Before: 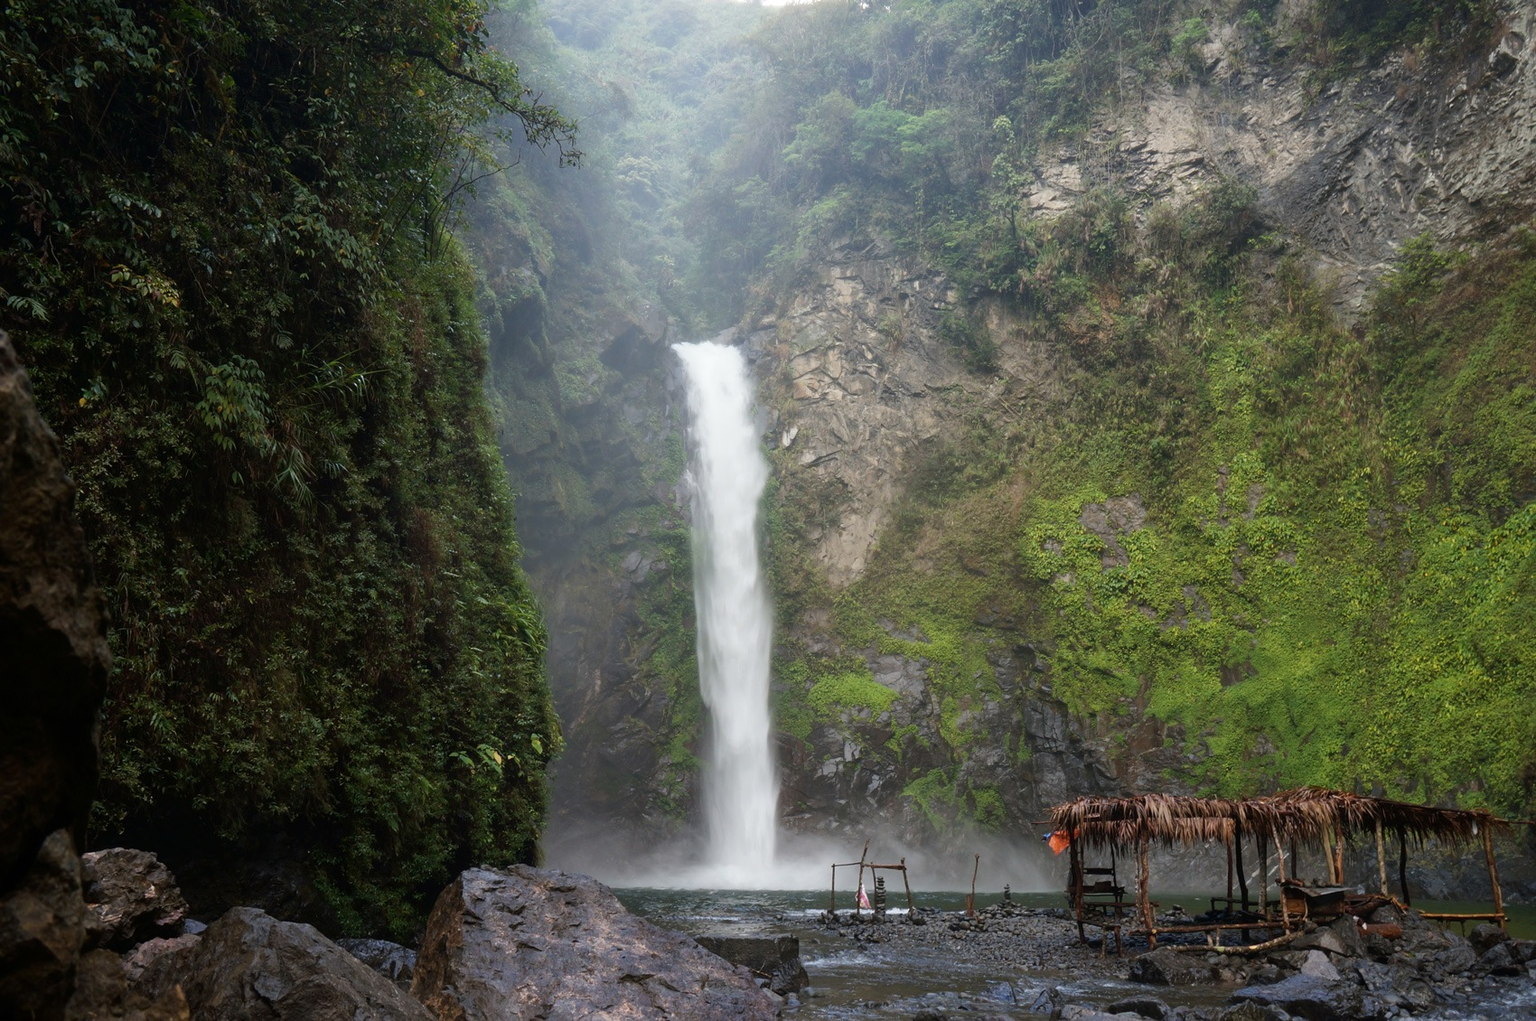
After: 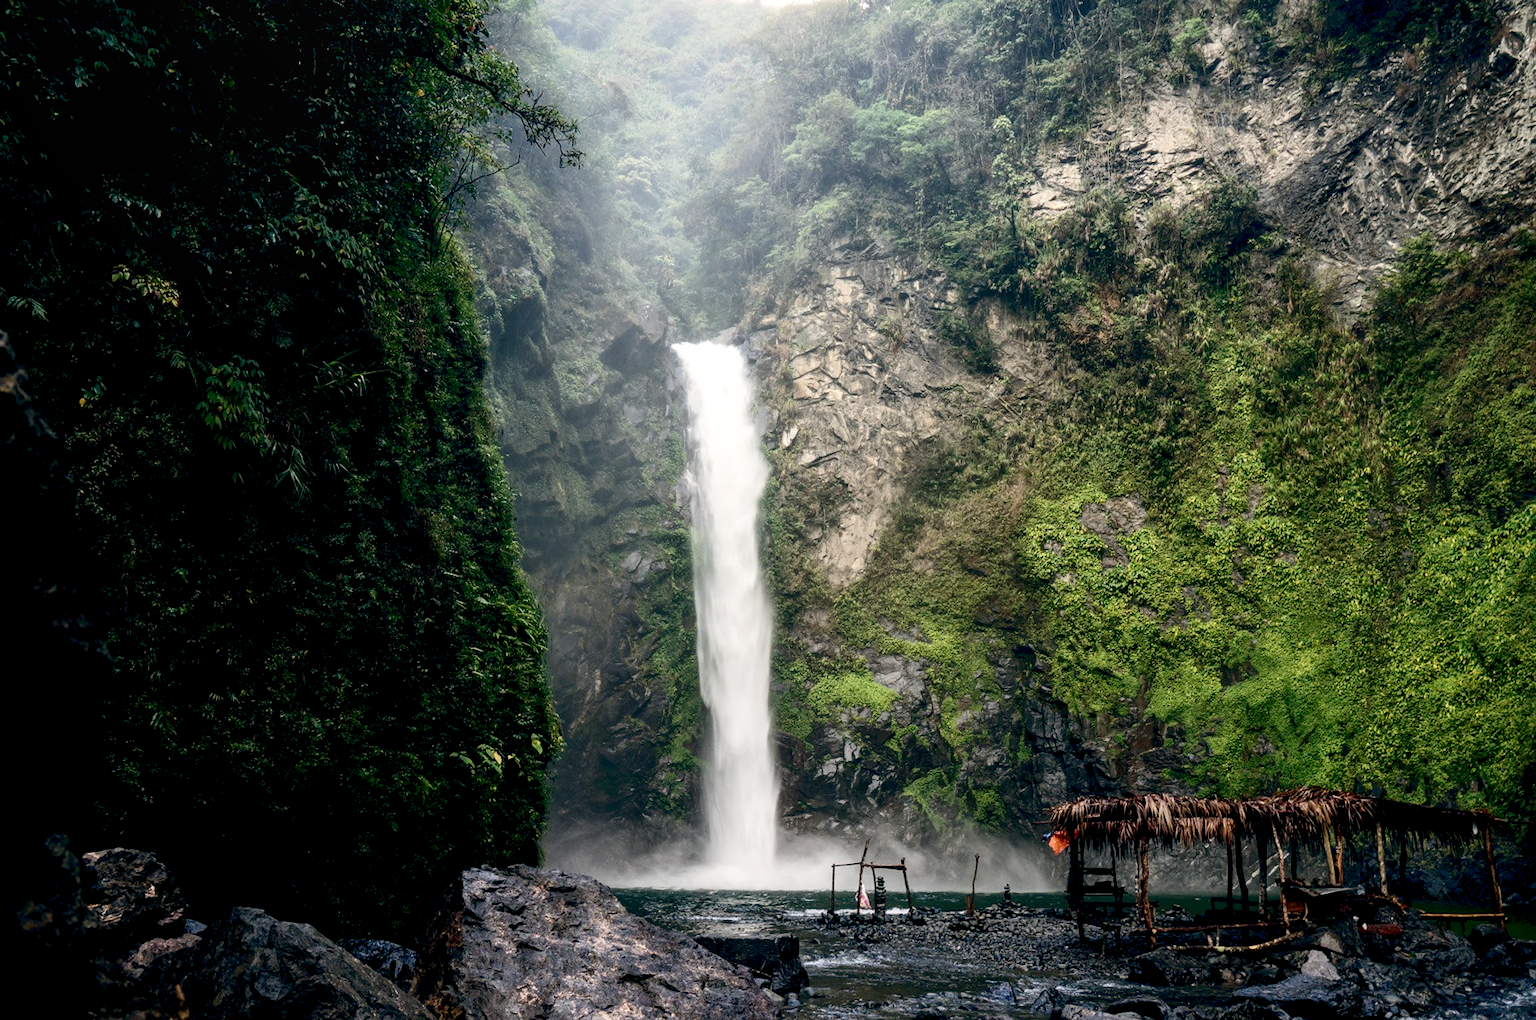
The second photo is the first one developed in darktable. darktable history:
color balance: lift [0.975, 0.993, 1, 1.015], gamma [1.1, 1, 1, 0.945], gain [1, 1.04, 1, 0.95]
contrast brightness saturation: contrast 0.28
local contrast: detail 130%
